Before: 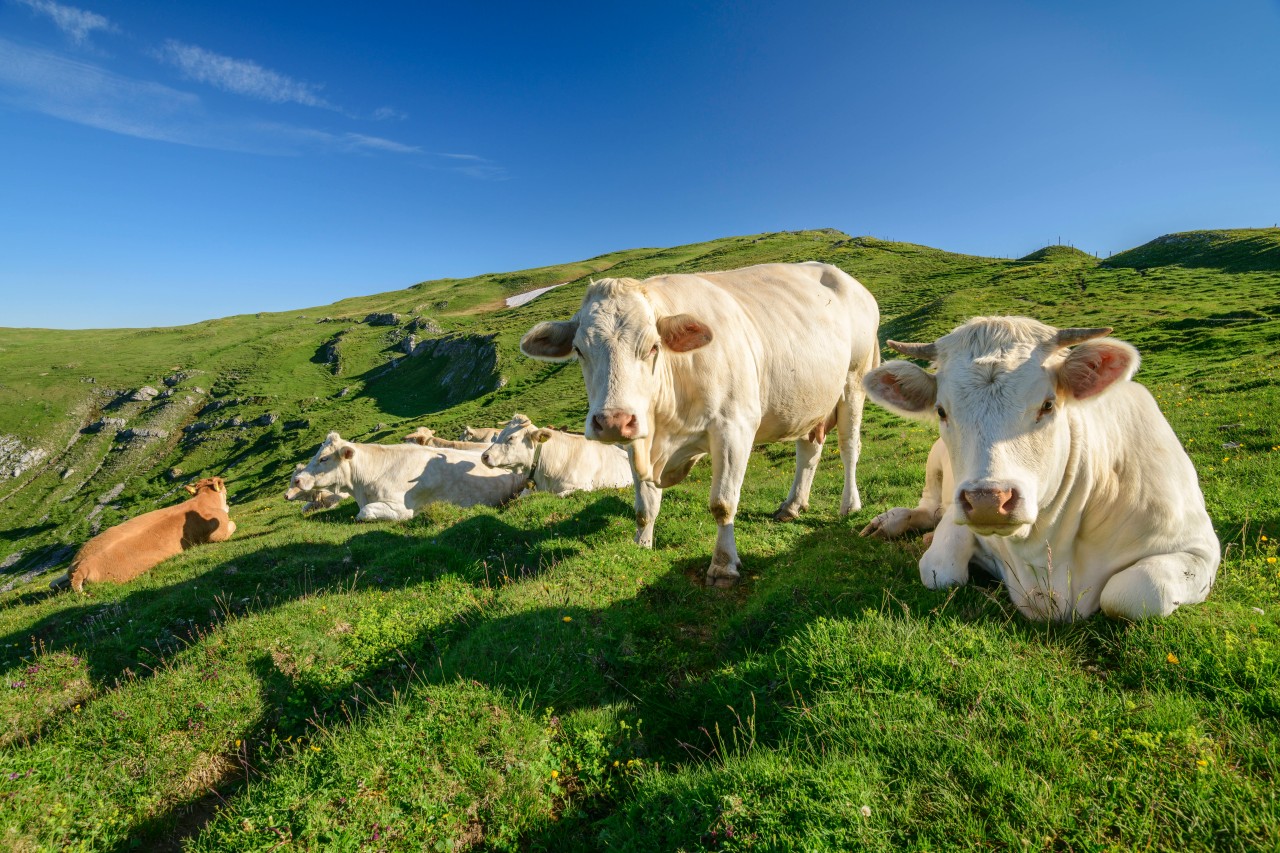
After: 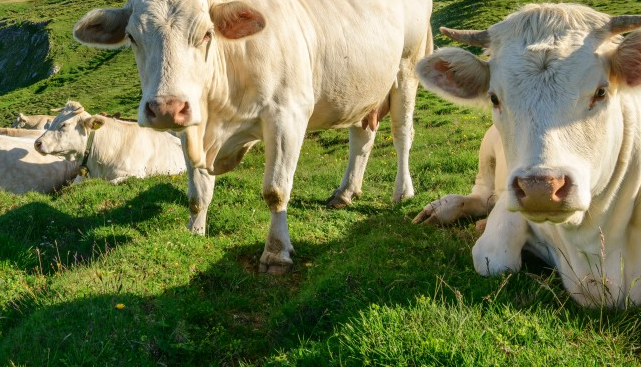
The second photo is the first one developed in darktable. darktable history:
crop: left 34.984%, top 36.766%, right 14.936%, bottom 20.109%
